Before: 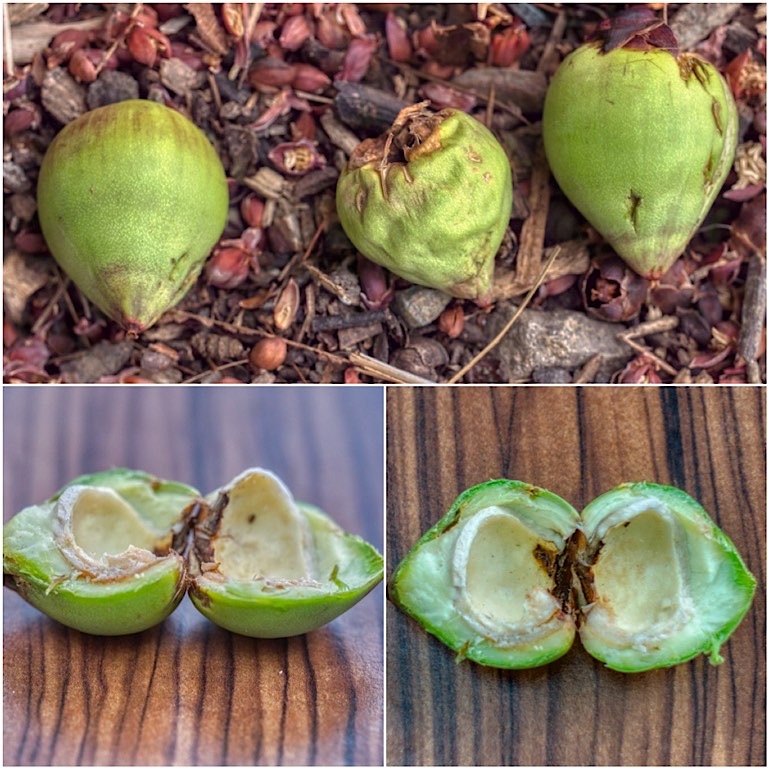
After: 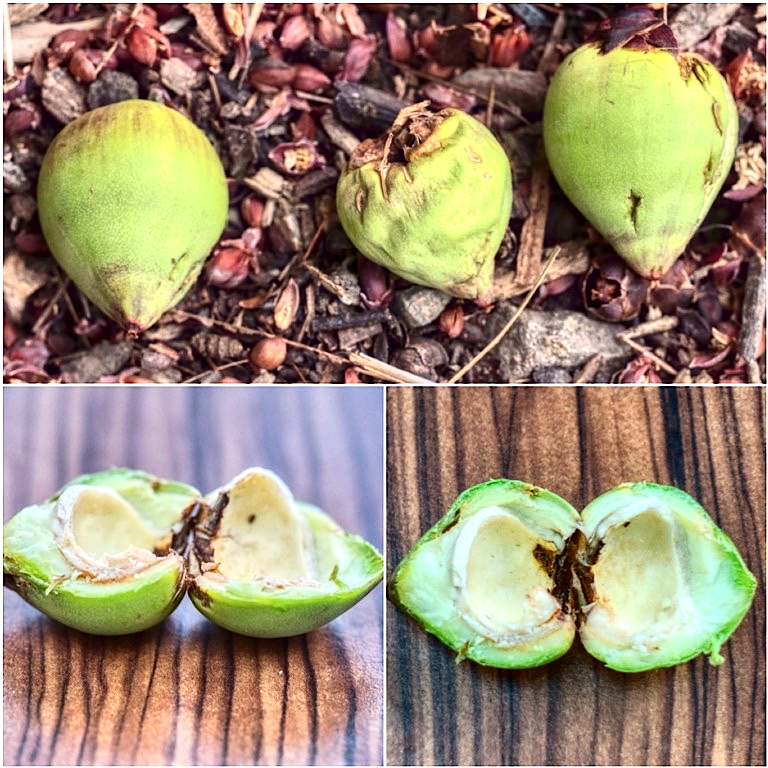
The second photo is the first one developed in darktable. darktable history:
contrast brightness saturation: contrast 0.275
tone equalizer: on, module defaults
exposure: black level correction 0, exposure 0.5 EV, compensate highlight preservation false
